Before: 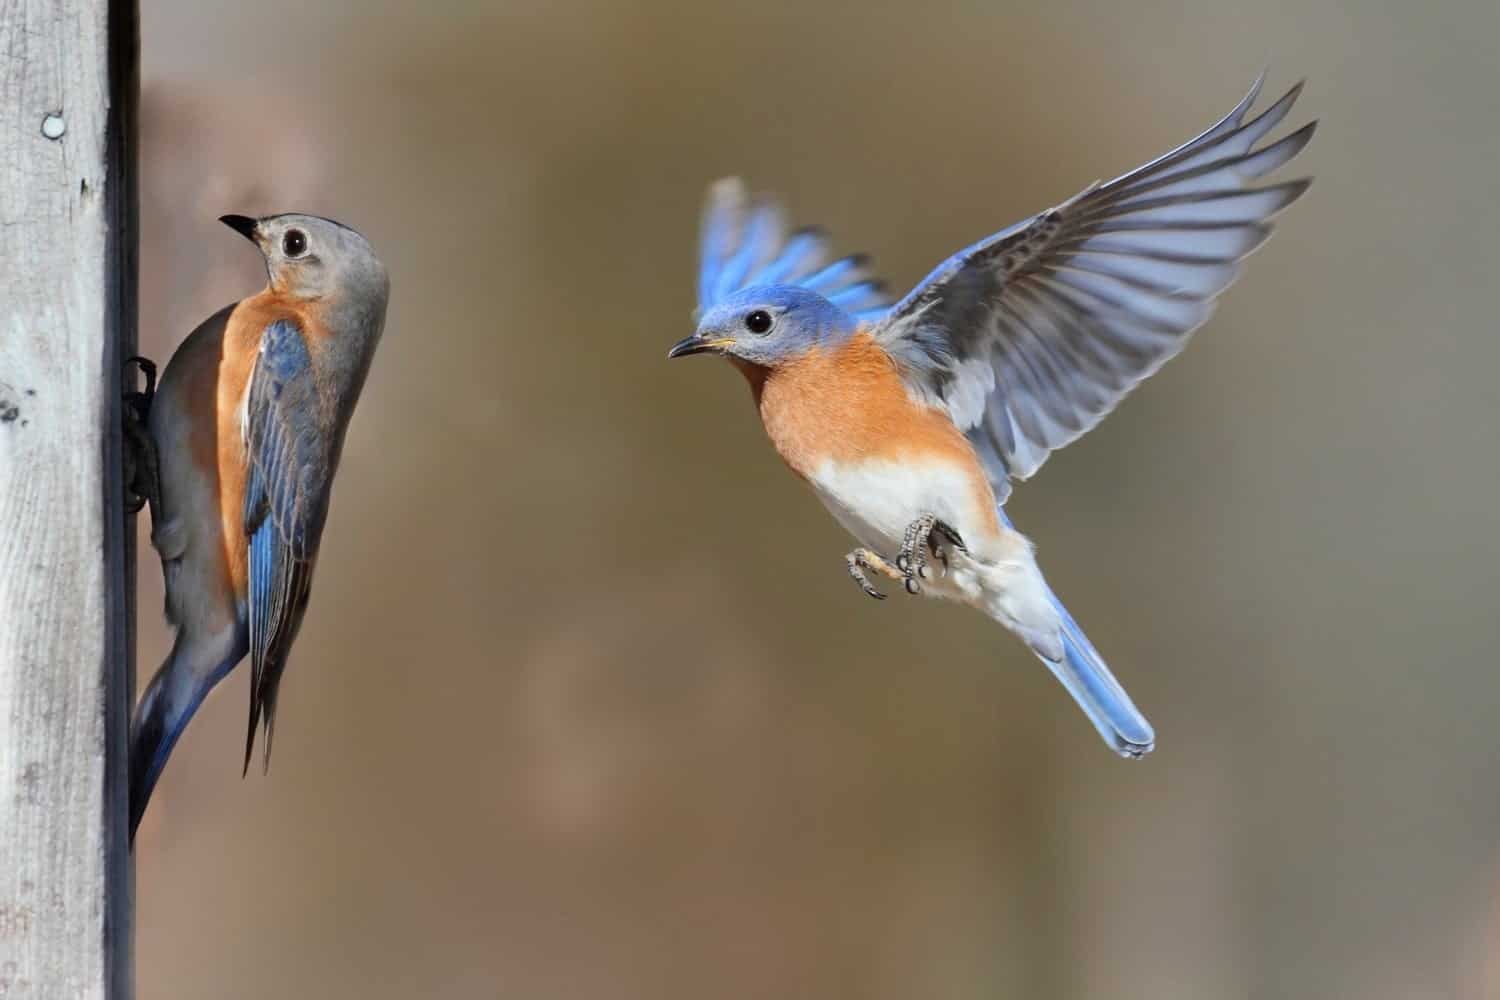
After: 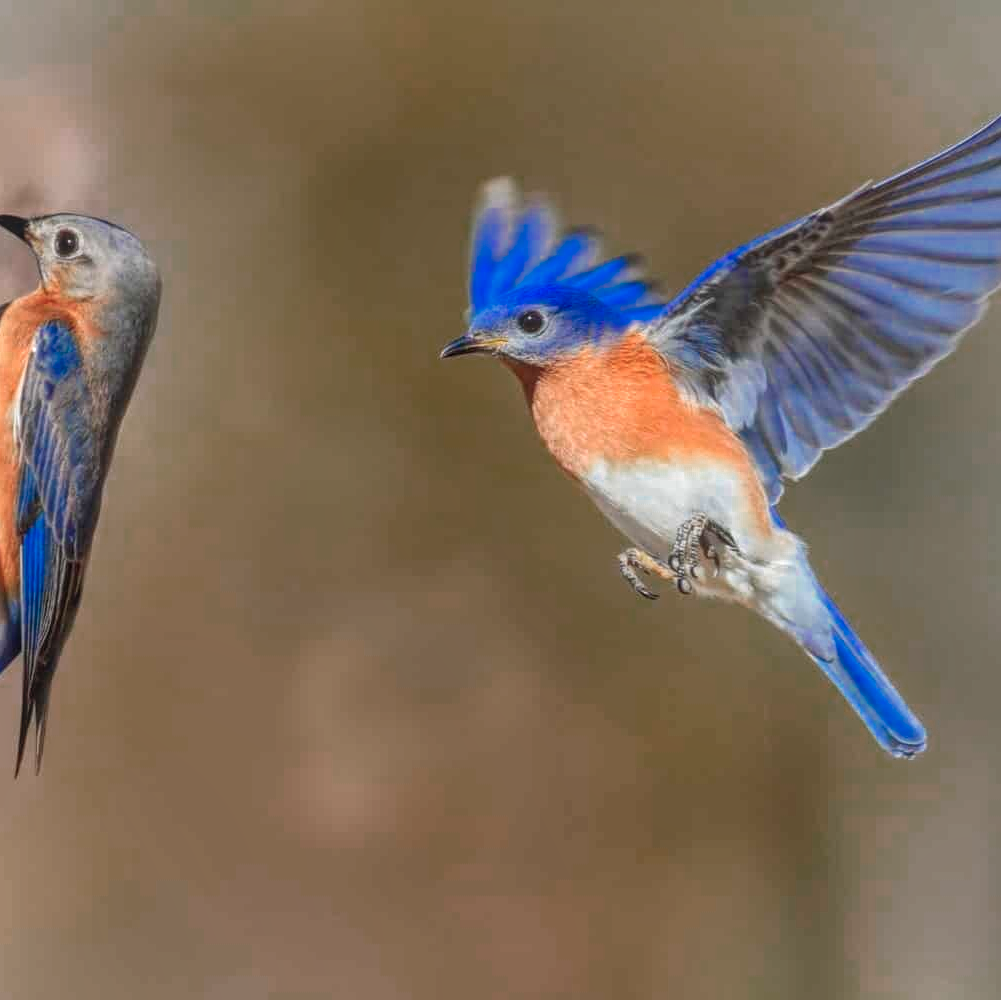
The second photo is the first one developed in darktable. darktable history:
crop and rotate: left 15.298%, right 17.958%
color zones: curves: ch0 [(0, 0.553) (0.123, 0.58) (0.23, 0.419) (0.468, 0.155) (0.605, 0.132) (0.723, 0.063) (0.833, 0.172) (0.921, 0.468)]; ch1 [(0.025, 0.645) (0.229, 0.584) (0.326, 0.551) (0.537, 0.446) (0.599, 0.911) (0.708, 1) (0.805, 0.944)]; ch2 [(0.086, 0.468) (0.254, 0.464) (0.638, 0.564) (0.702, 0.592) (0.768, 0.564)]
local contrast: highlights 66%, shadows 34%, detail 167%, midtone range 0.2
